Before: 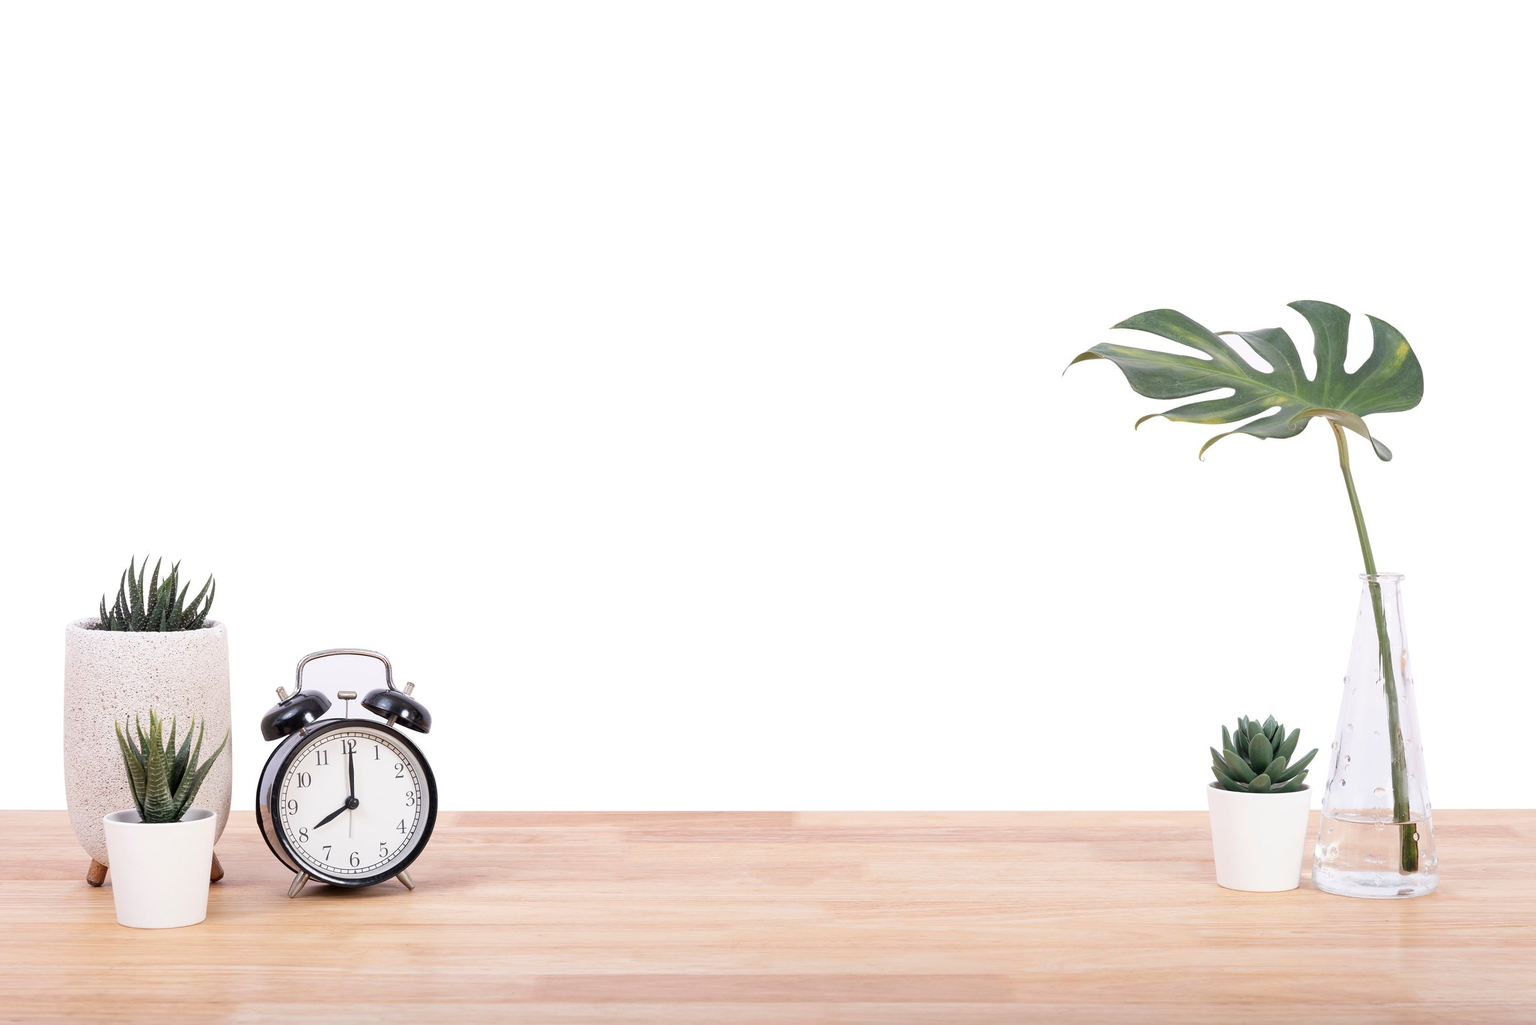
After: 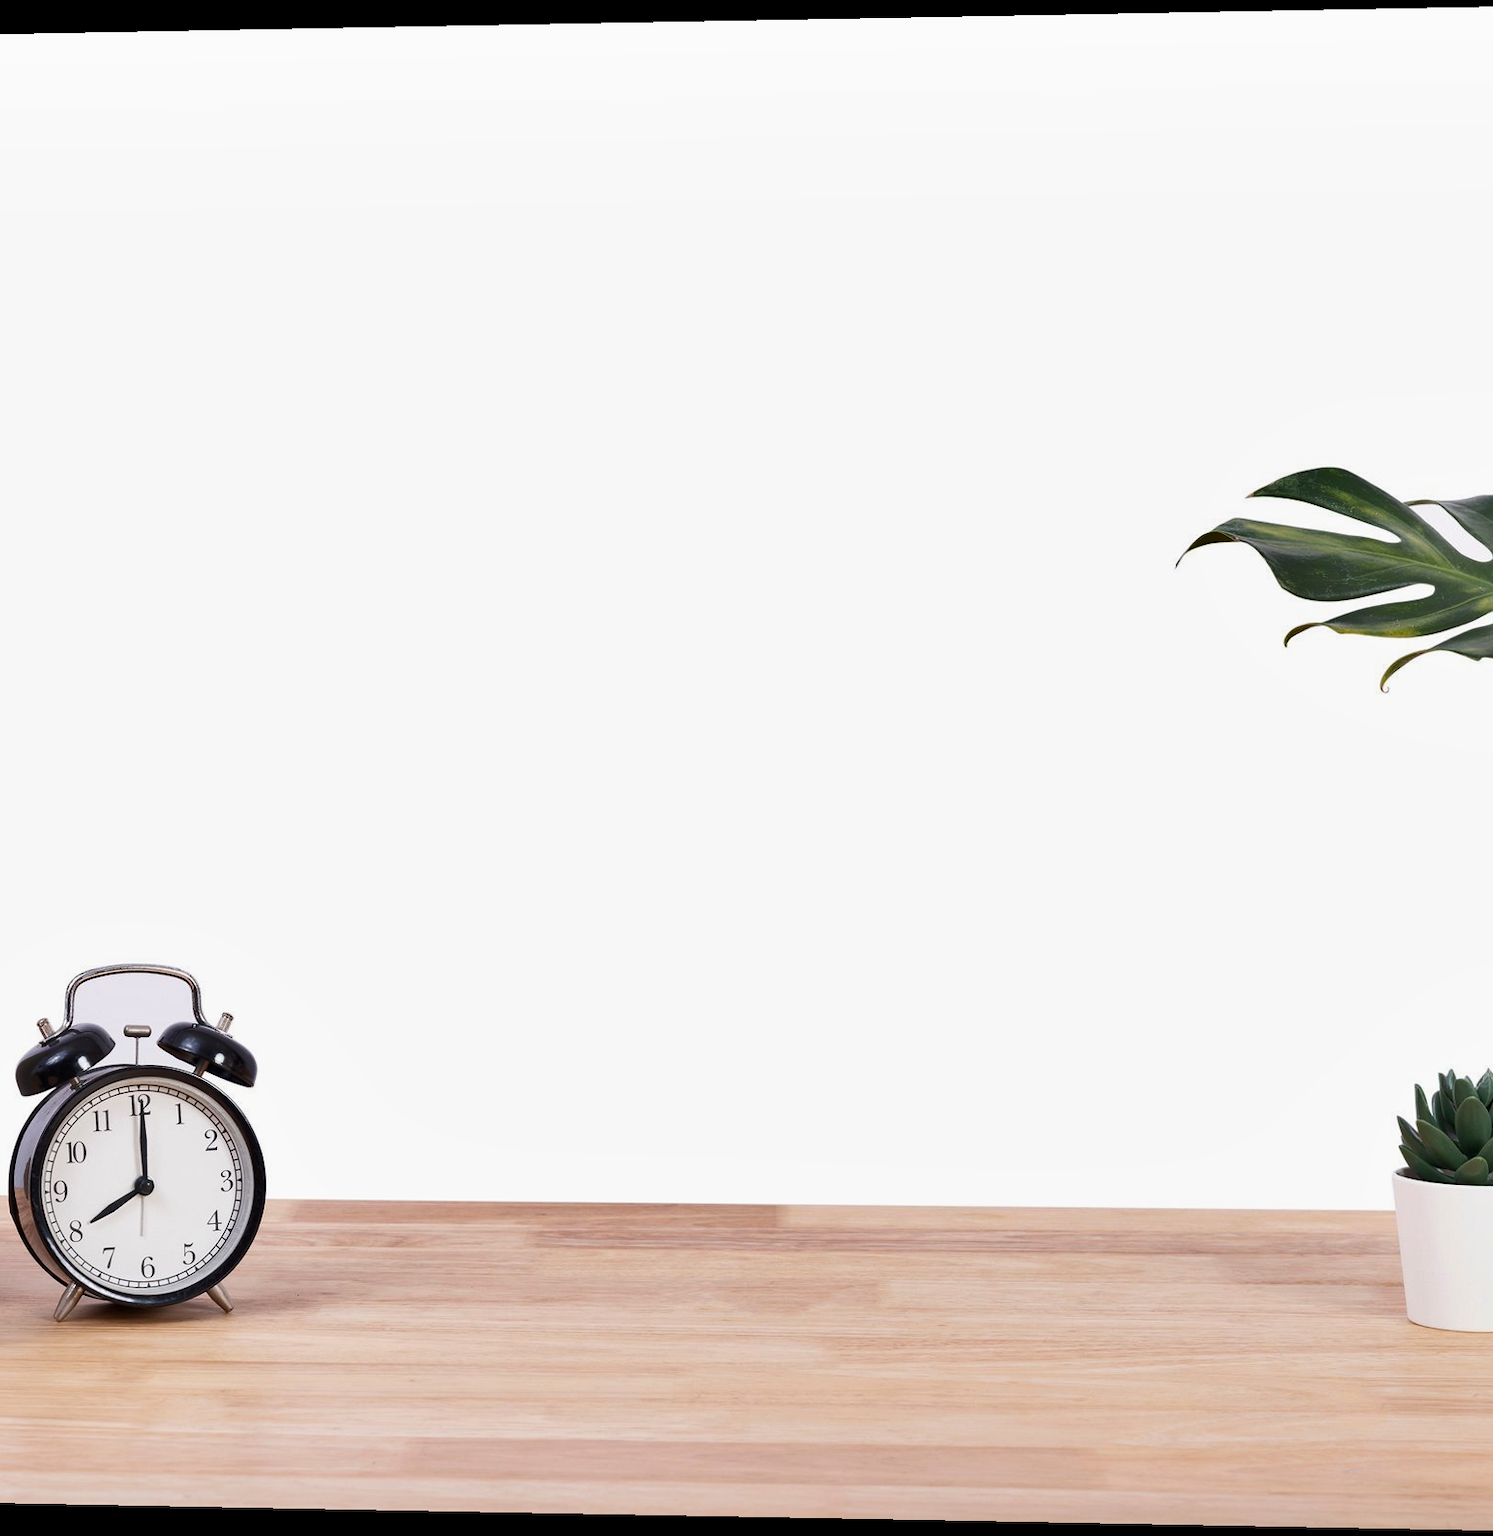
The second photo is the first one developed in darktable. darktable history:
crop and rotate: left 15.546%, right 17.787%
shadows and highlights: shadows 43.71, white point adjustment -1.46, soften with gaussian
rotate and perspective: lens shift (horizontal) -0.055, automatic cropping off
